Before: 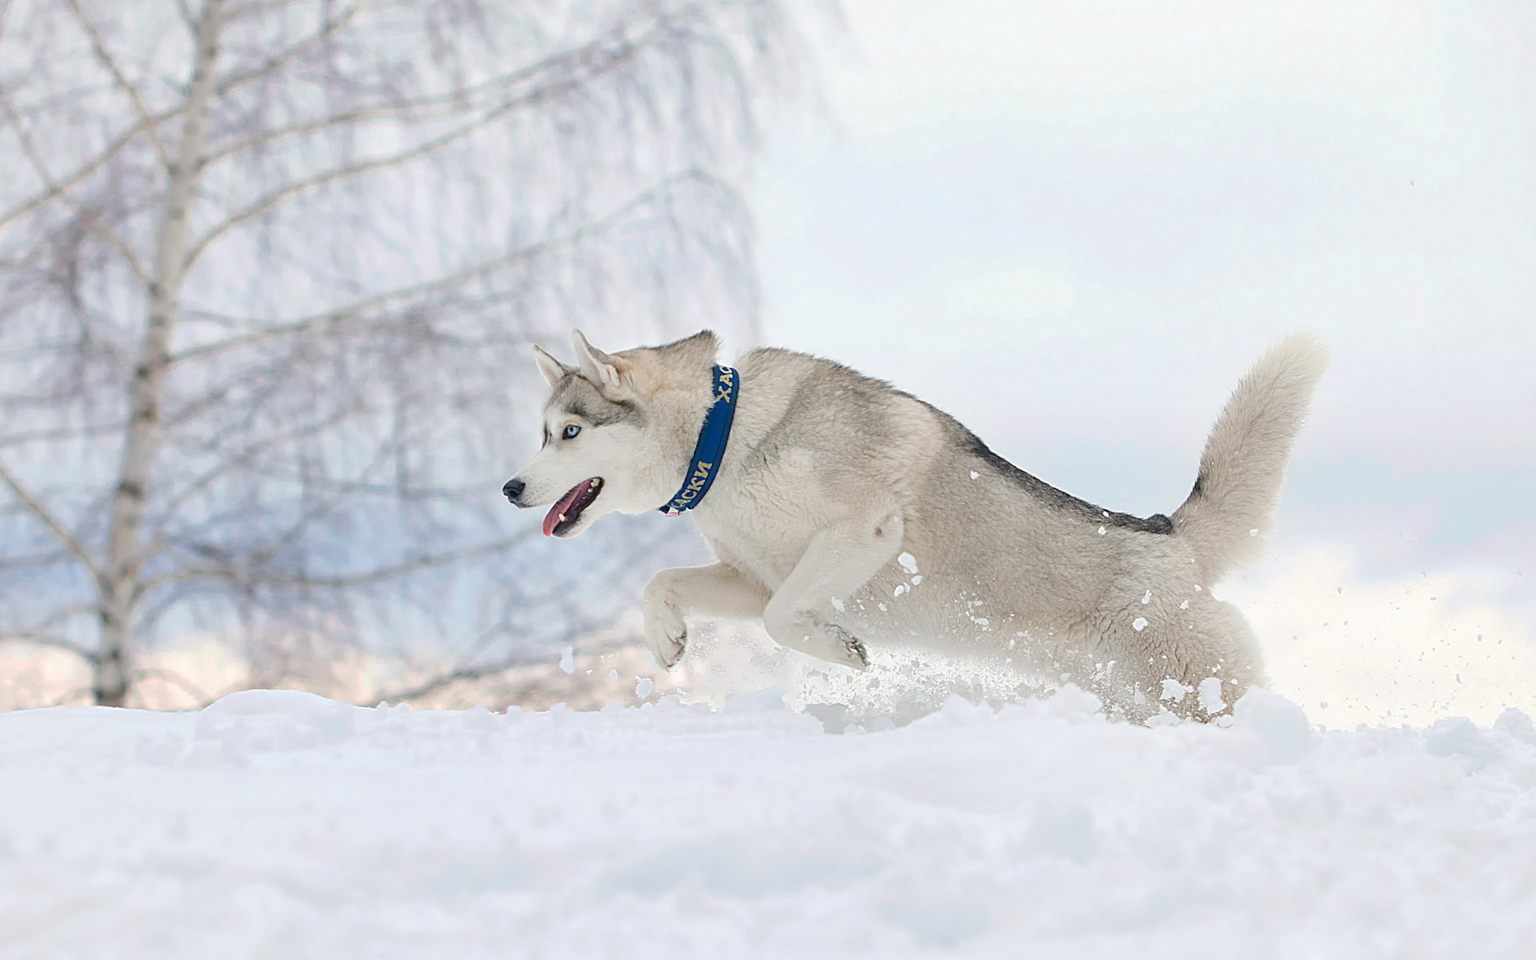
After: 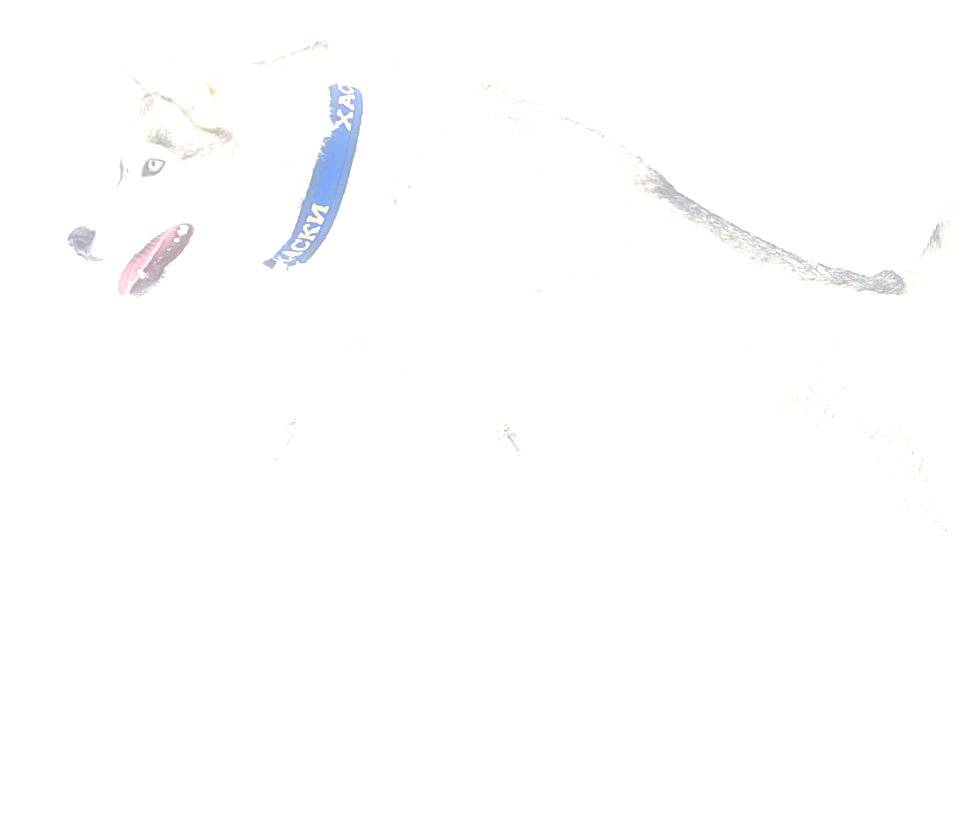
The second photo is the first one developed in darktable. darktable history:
exposure: black level correction 0.001, exposure 2.607 EV, compensate exposure bias true, compensate highlight preservation false
color balance rgb: perceptual saturation grading › global saturation -0.31%, global vibrance -8%, contrast -13%, saturation formula JzAzBz (2021)
soften: on, module defaults
crop and rotate: left 29.237%, top 31.152%, right 19.807%
